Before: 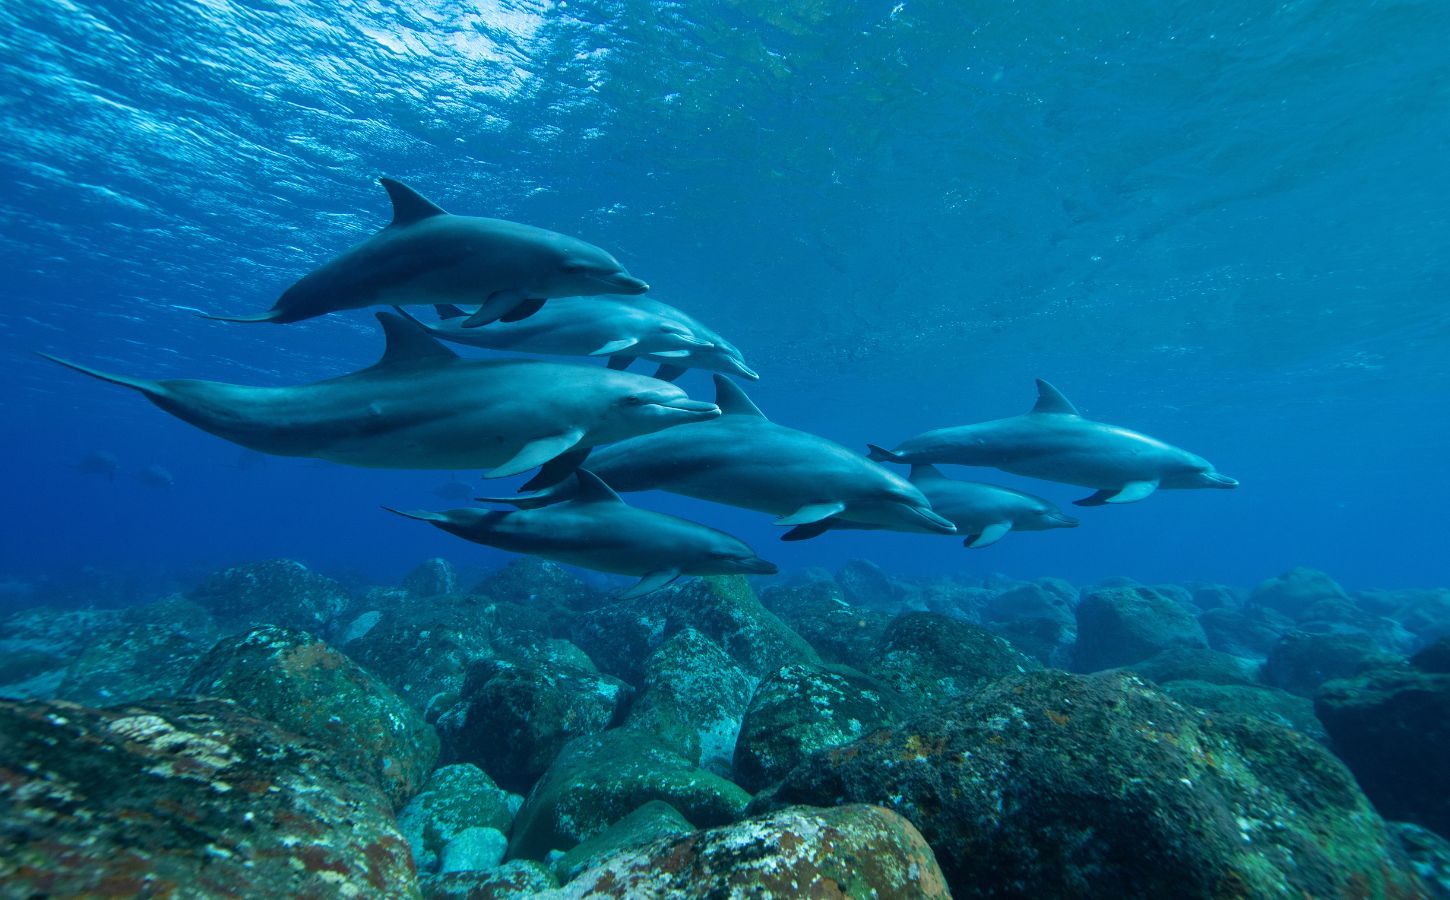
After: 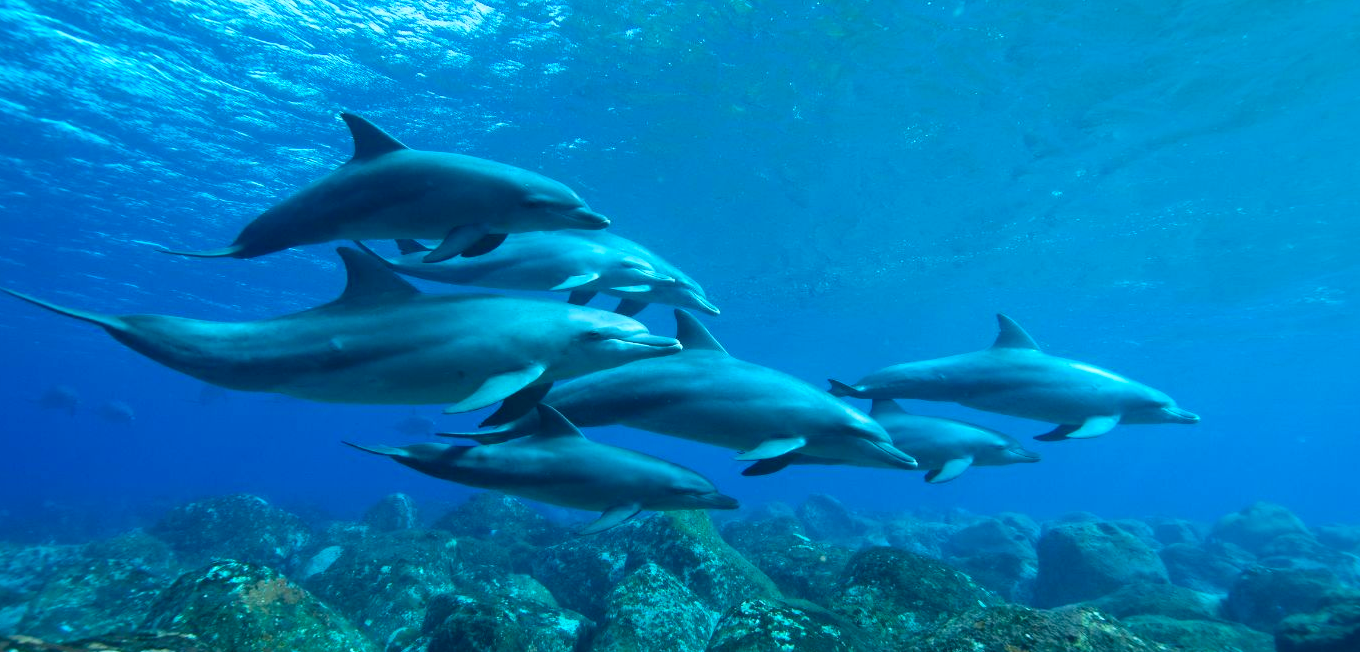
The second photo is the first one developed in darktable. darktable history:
base curve: preserve colors none
crop: left 2.737%, top 7.287%, right 3.421%, bottom 20.179%
contrast brightness saturation: contrast 0.2, brightness 0.16, saturation 0.22
